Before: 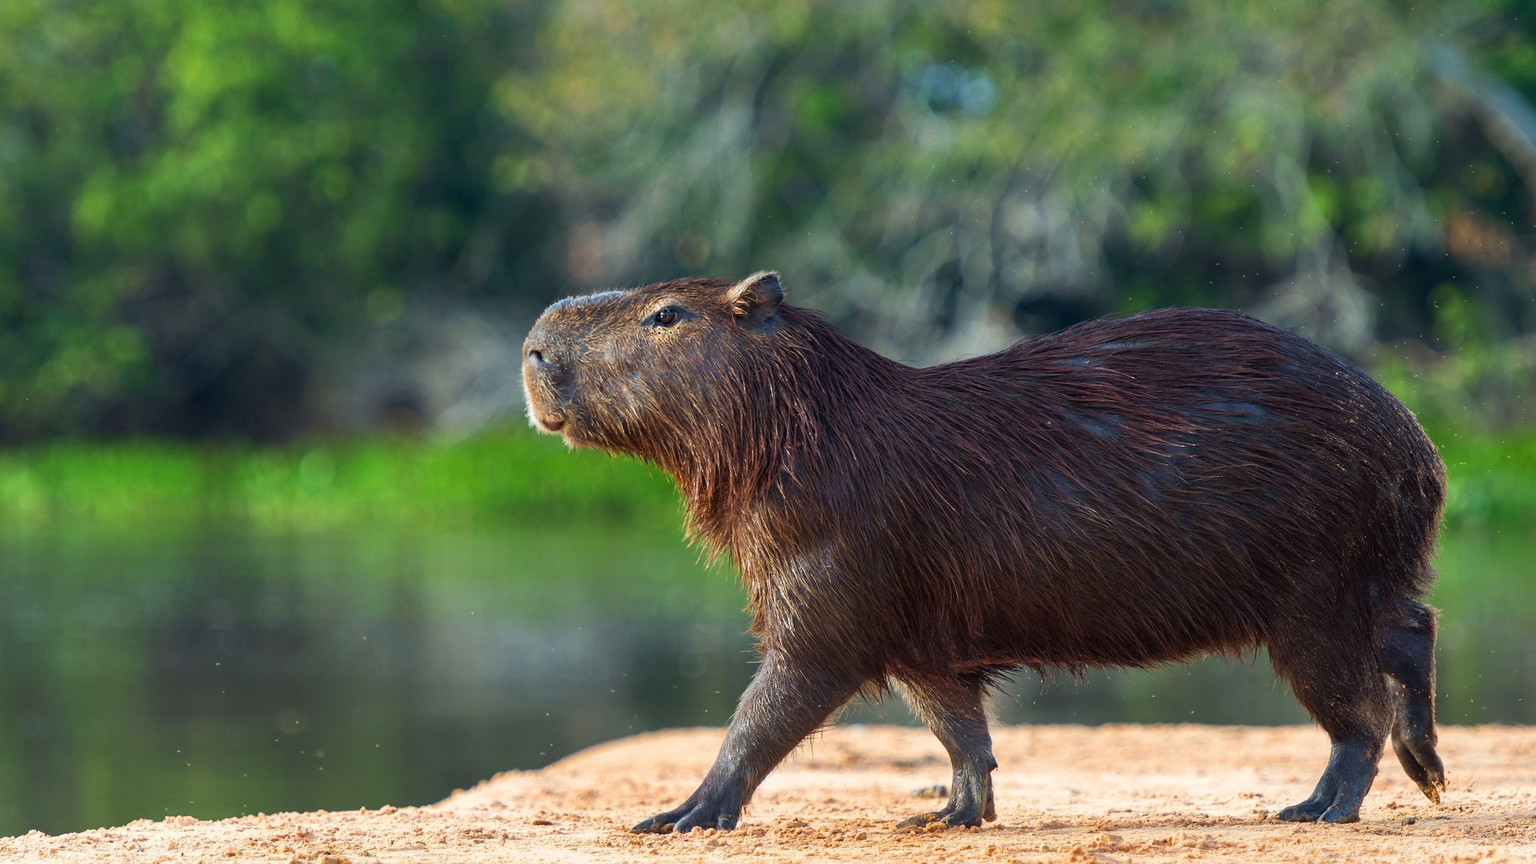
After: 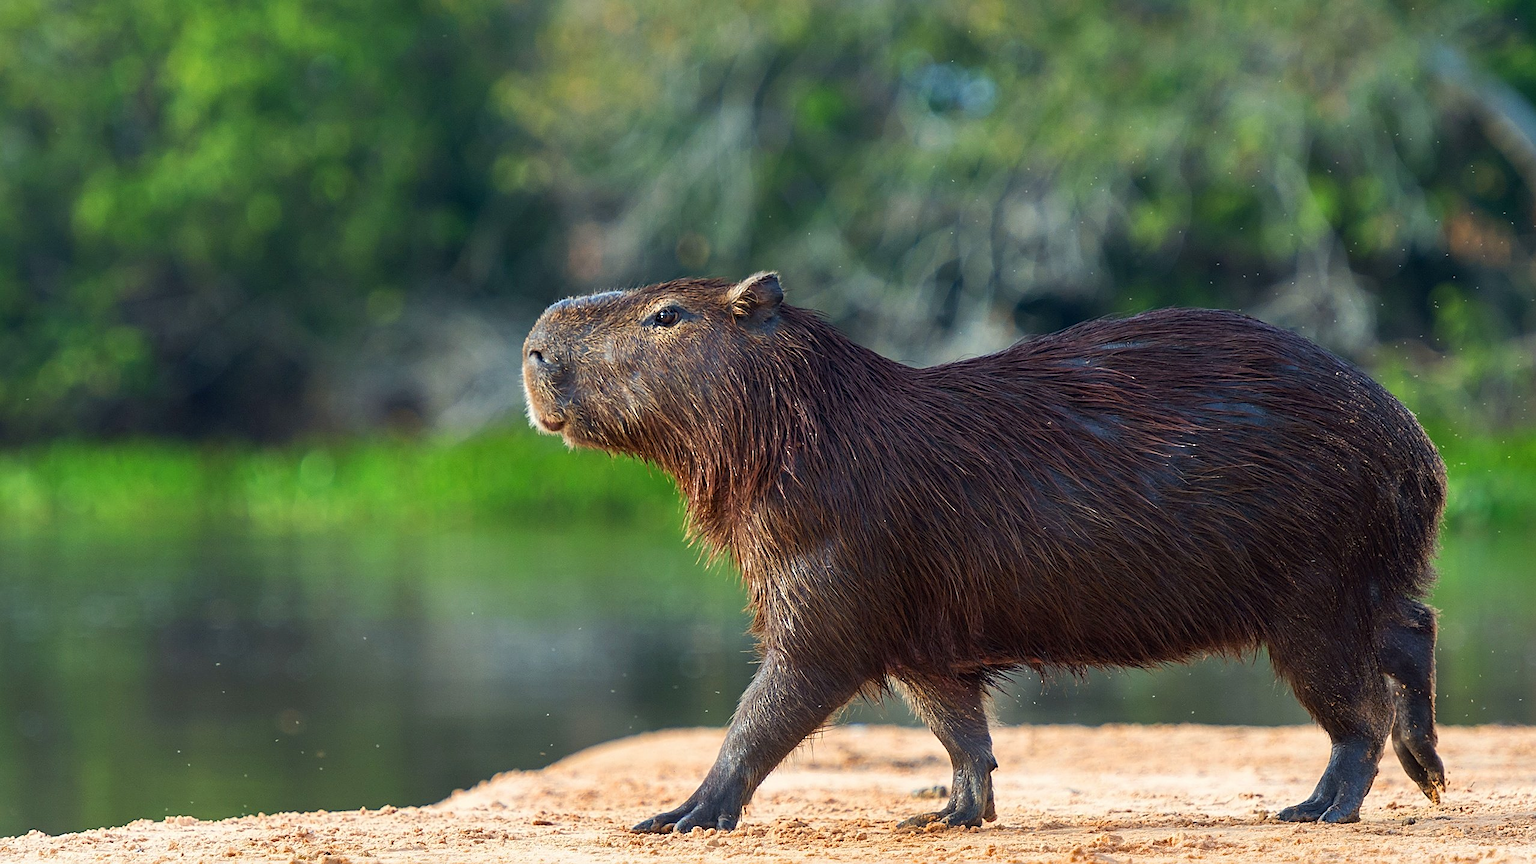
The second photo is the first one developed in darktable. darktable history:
color correction: highlights a* -0.182, highlights b* -0.124
sharpen: on, module defaults
